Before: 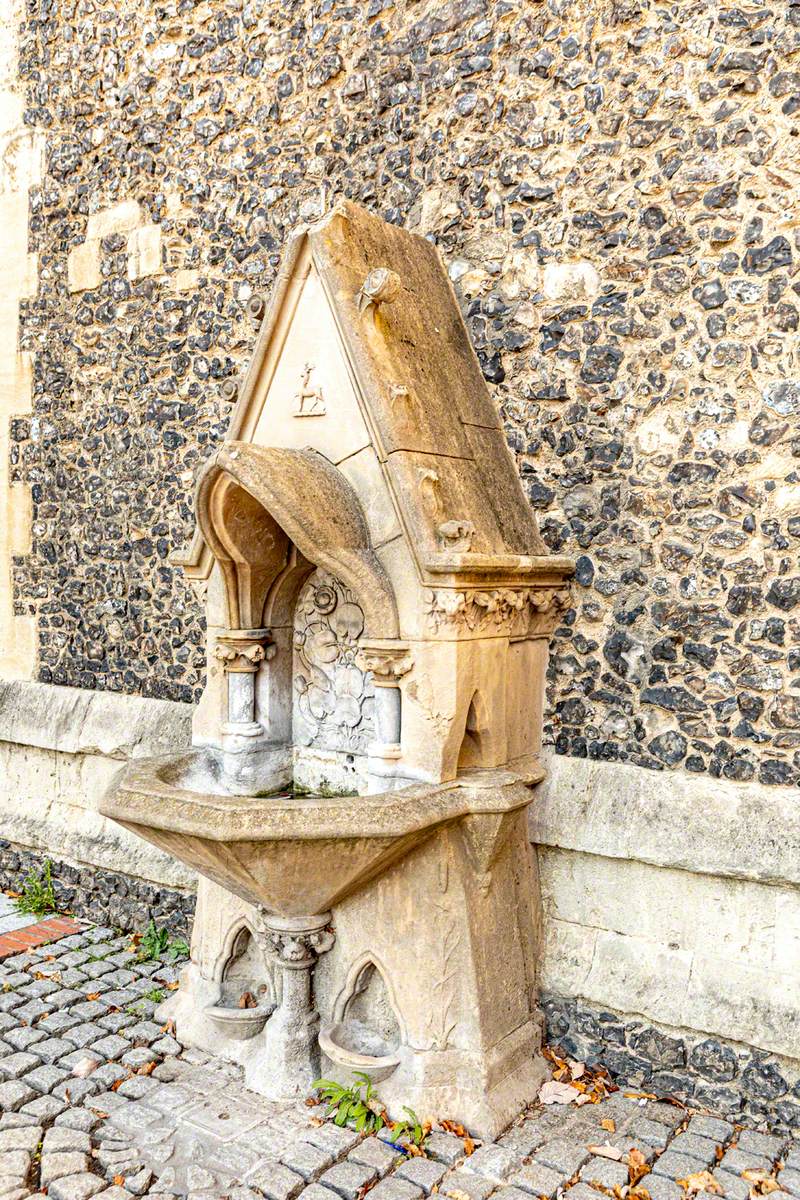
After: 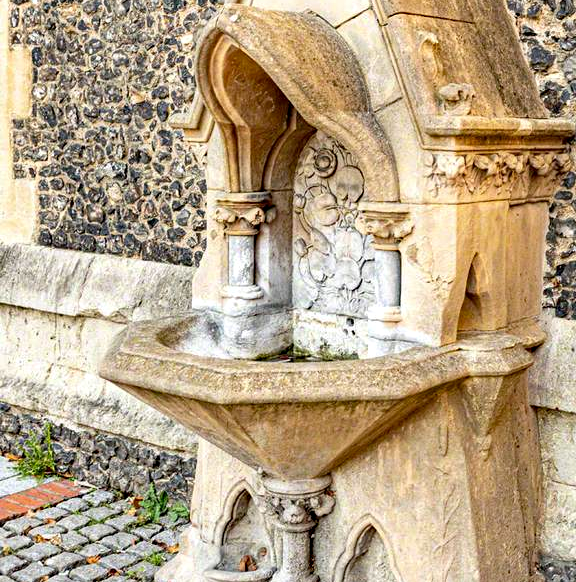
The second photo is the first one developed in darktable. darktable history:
crop: top 36.498%, right 27.964%, bottom 14.995%
contrast equalizer: octaves 7, y [[0.6 ×6], [0.55 ×6], [0 ×6], [0 ×6], [0 ×6]], mix 0.15
haze removal: compatibility mode true, adaptive false
